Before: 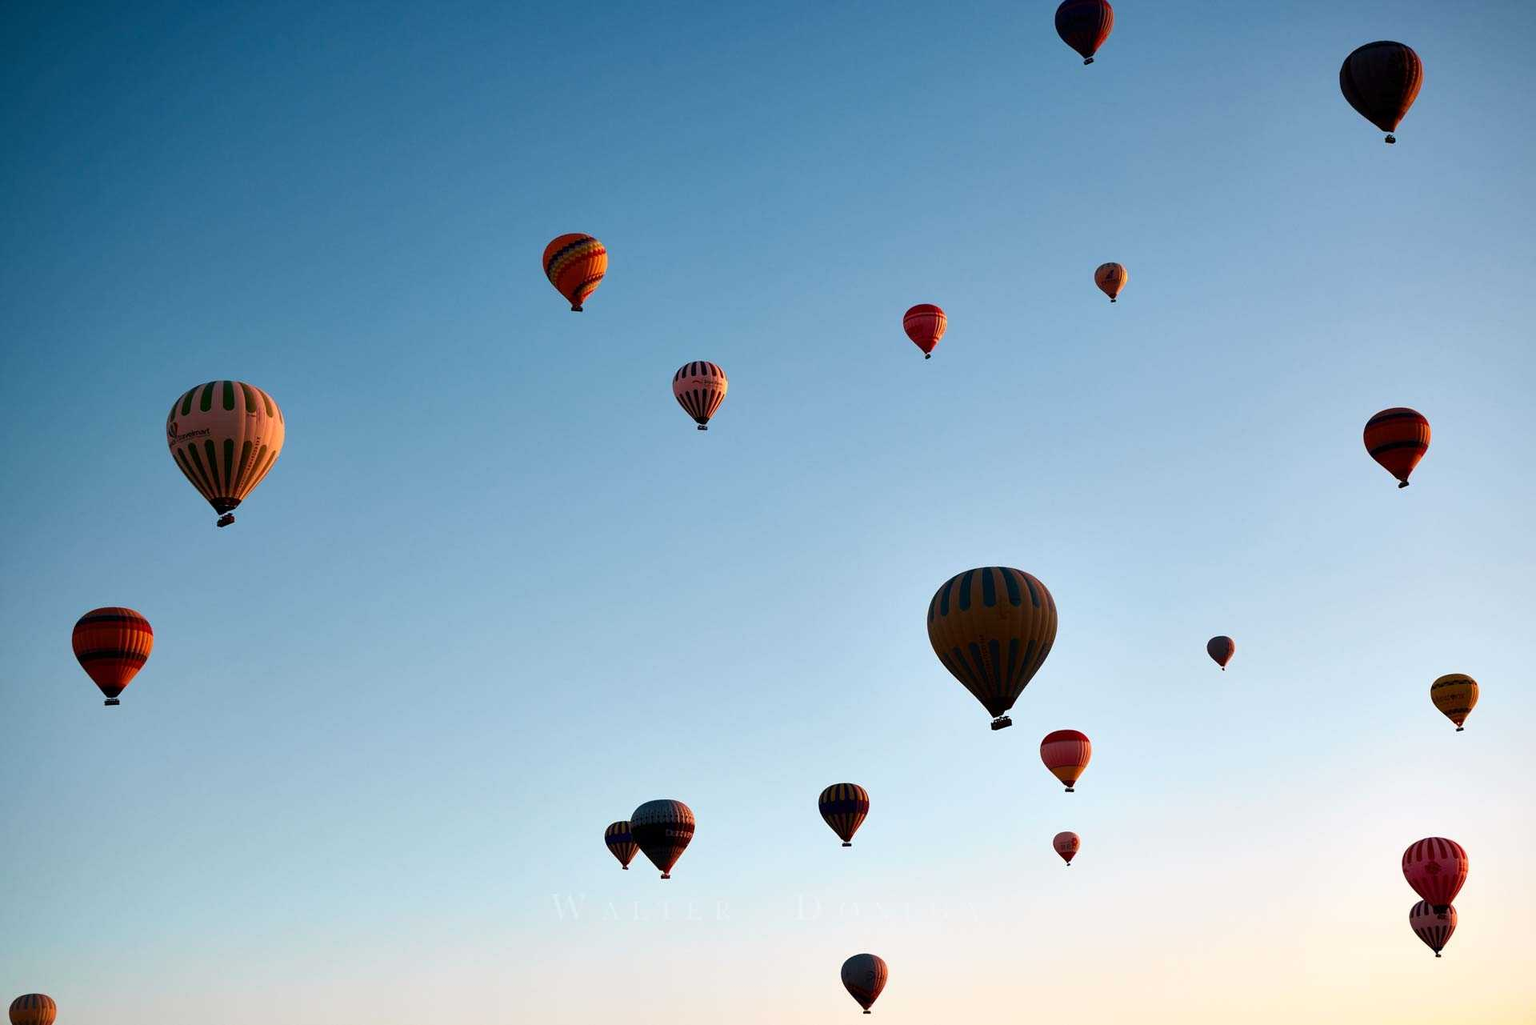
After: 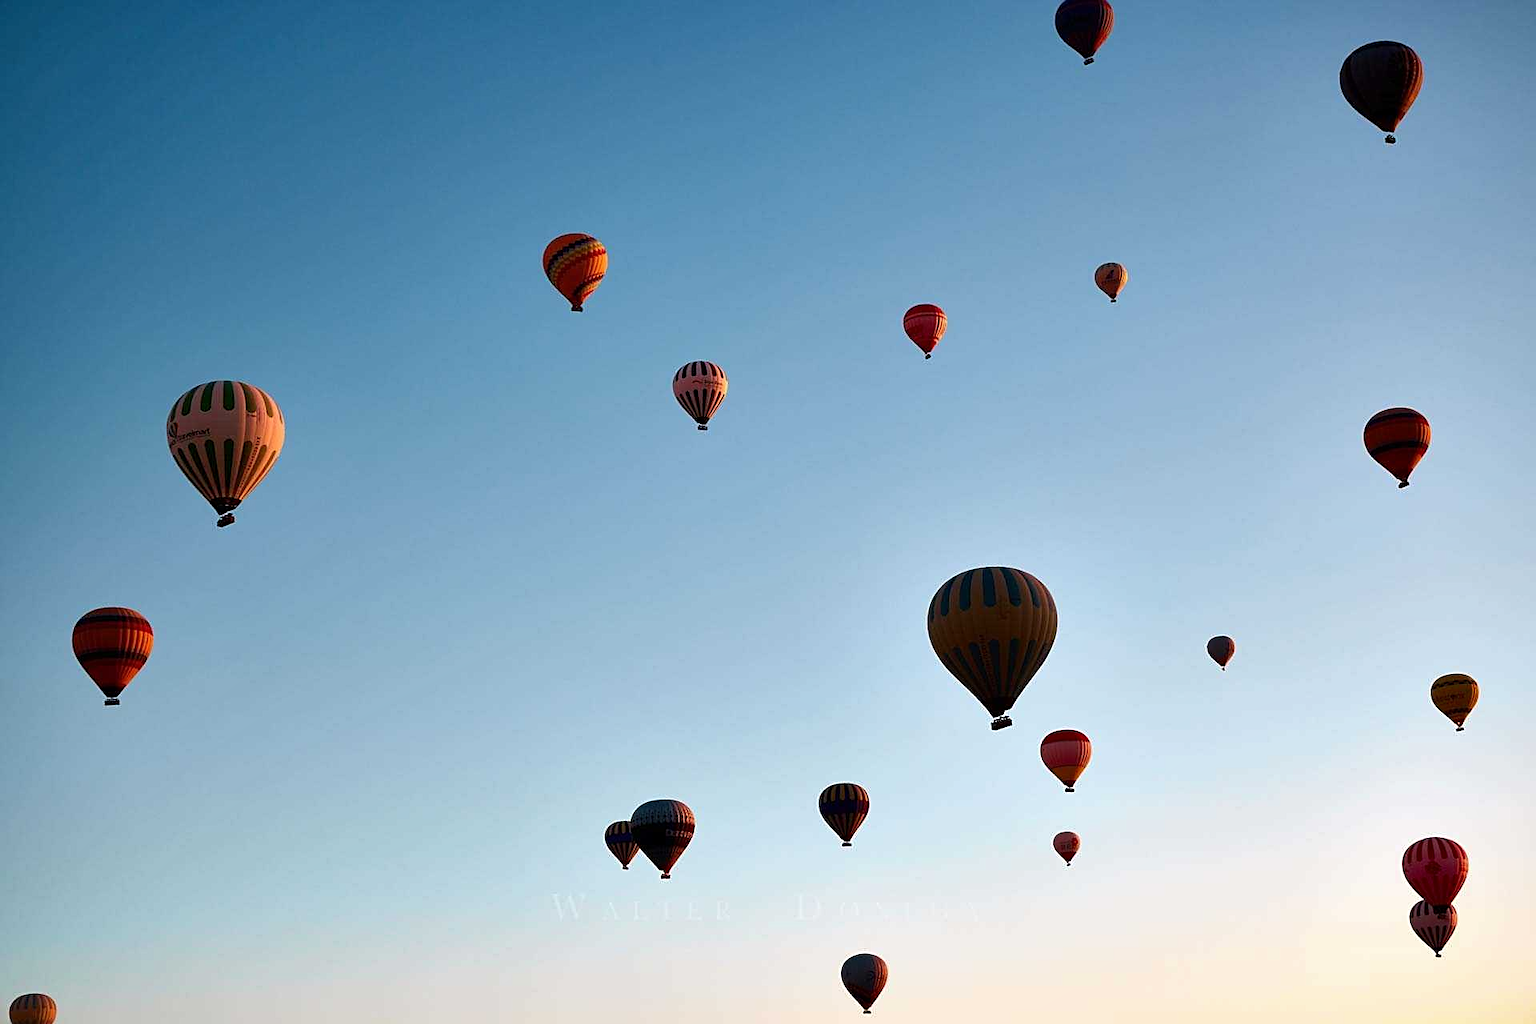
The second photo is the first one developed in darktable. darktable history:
sharpen: on, module defaults
shadows and highlights: shadows 51.83, highlights -28.64, soften with gaussian
